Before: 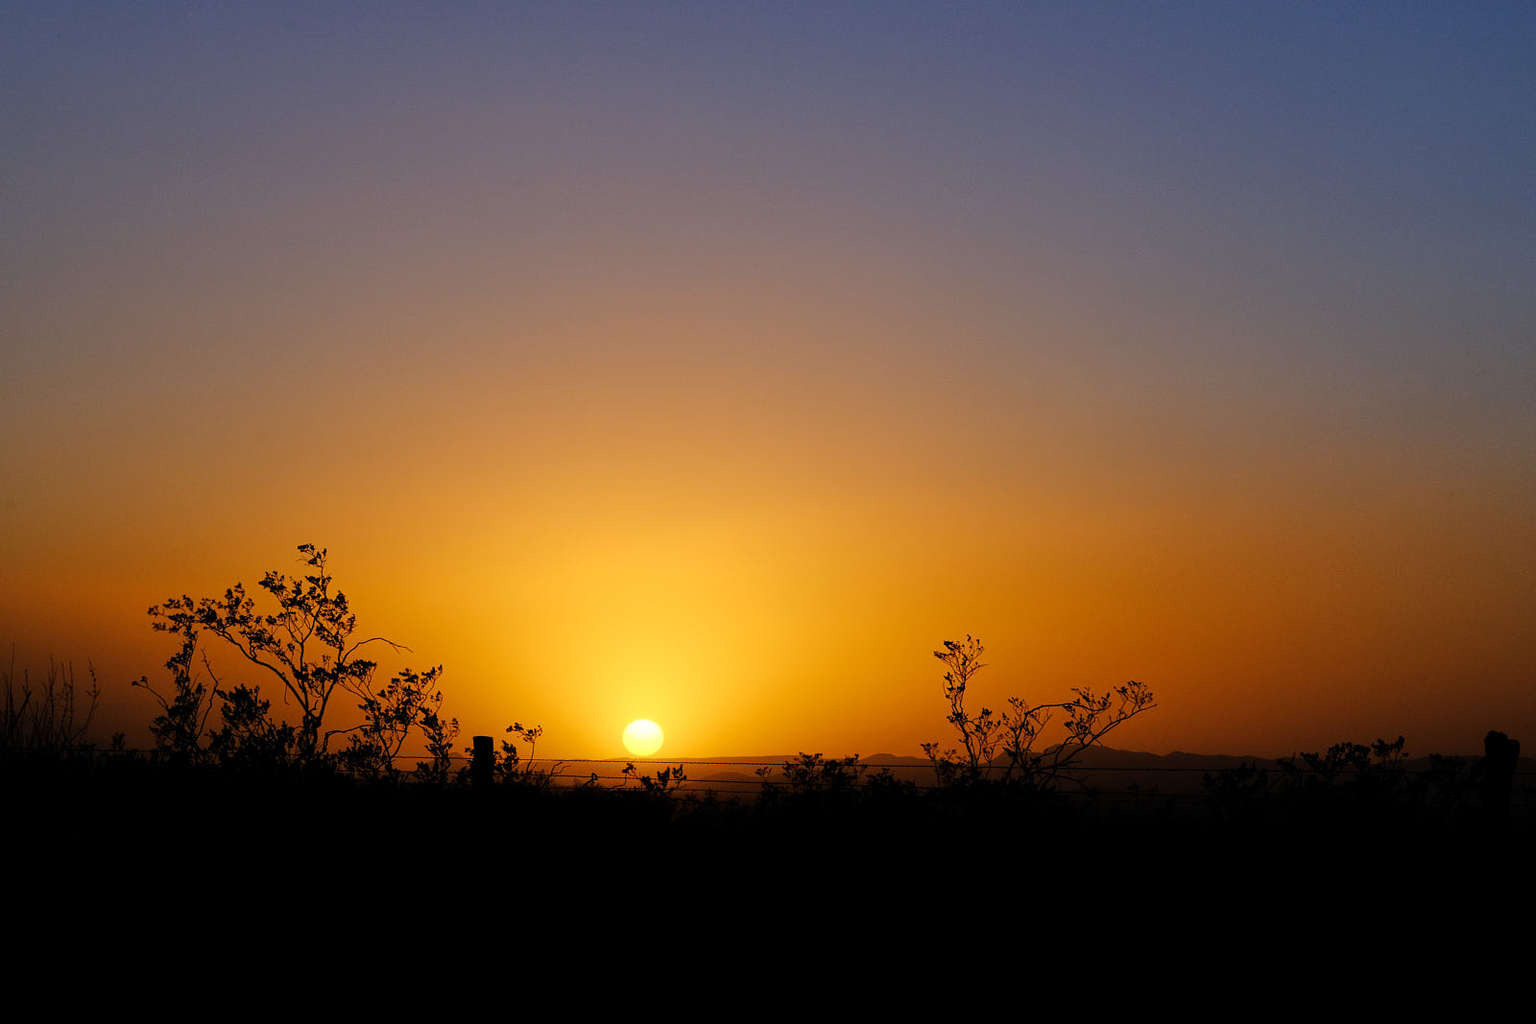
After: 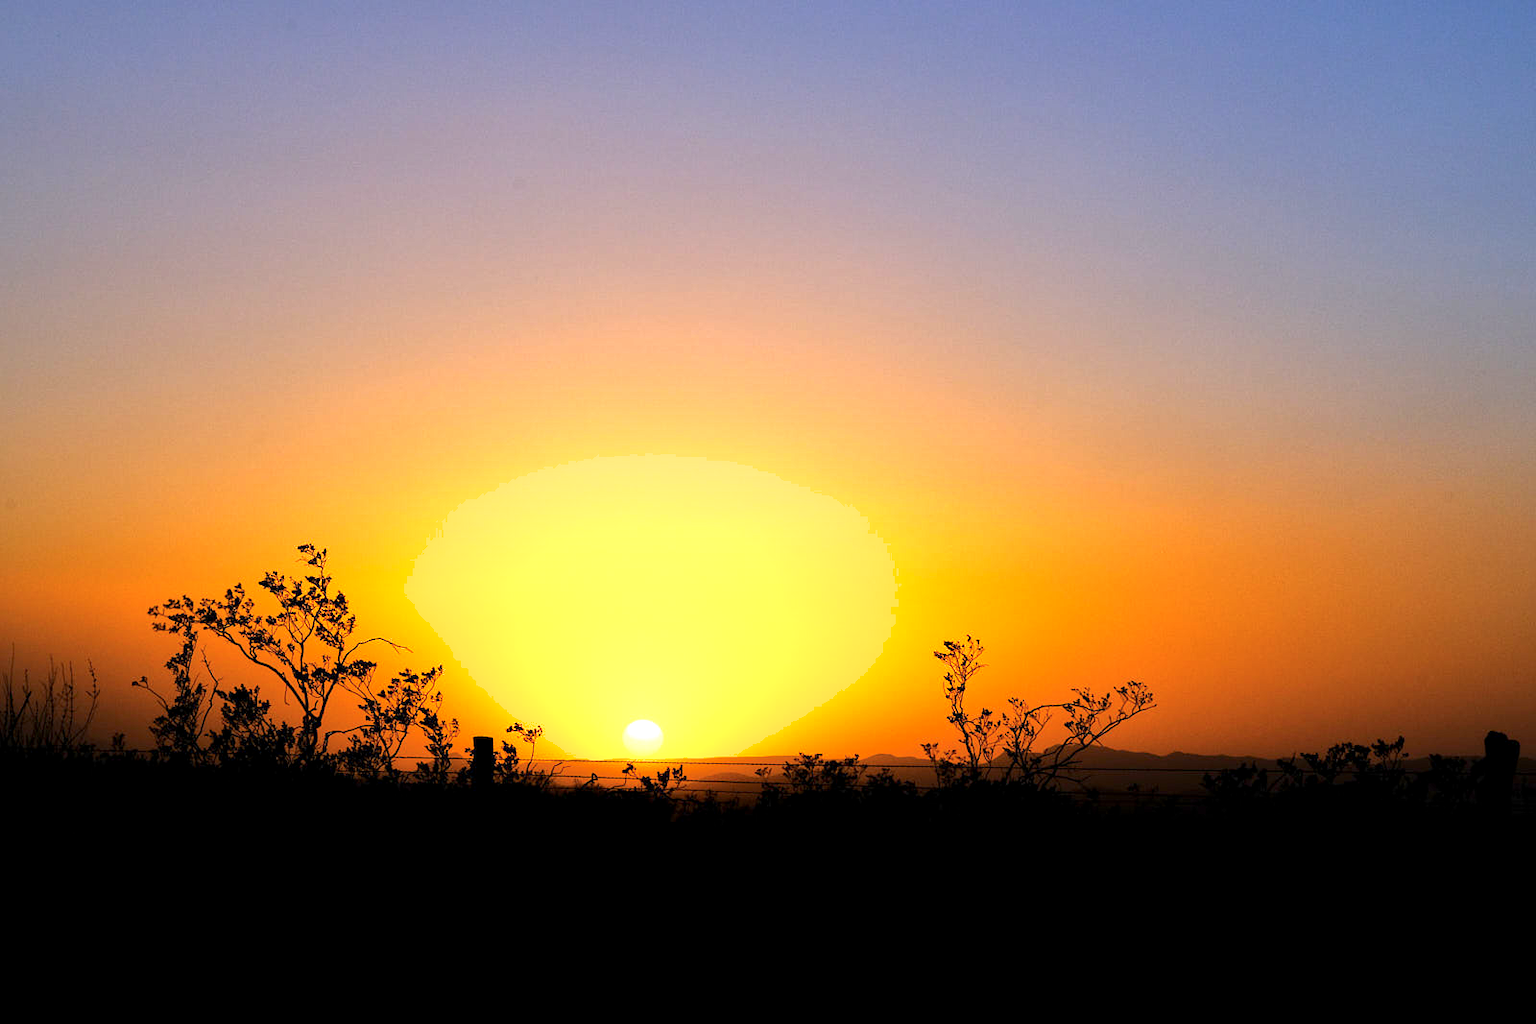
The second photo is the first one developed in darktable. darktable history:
exposure: black level correction 0.001, exposure 0.5 EV, compensate exposure bias true, compensate highlight preservation false
color balance rgb: linear chroma grading › global chroma 1.5%, linear chroma grading › mid-tones -1%, perceptual saturation grading › global saturation -3%, perceptual saturation grading › shadows -2%
shadows and highlights: shadows -20, white point adjustment -2, highlights -35
